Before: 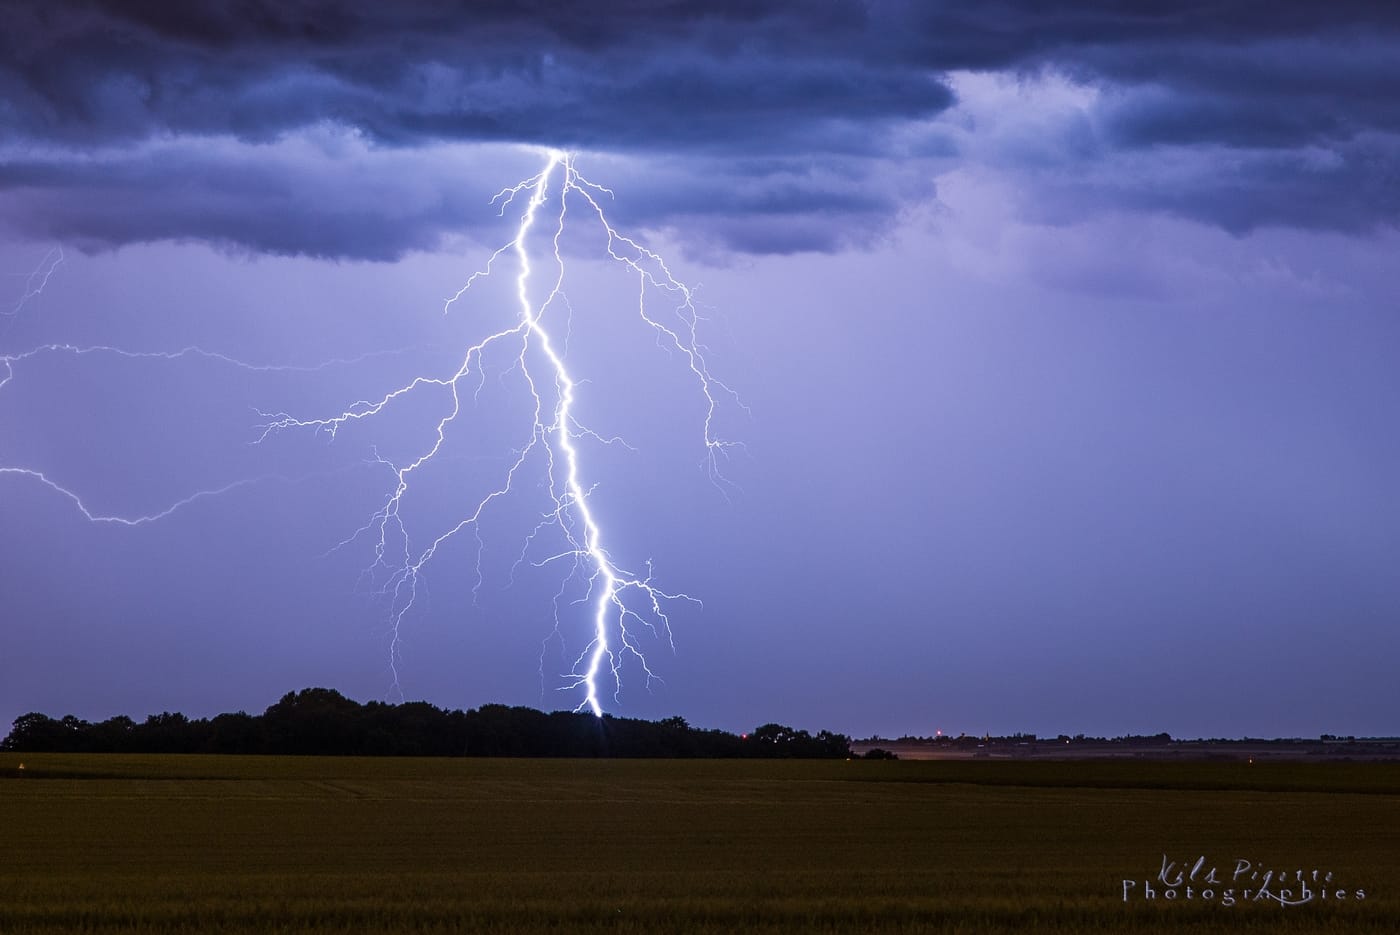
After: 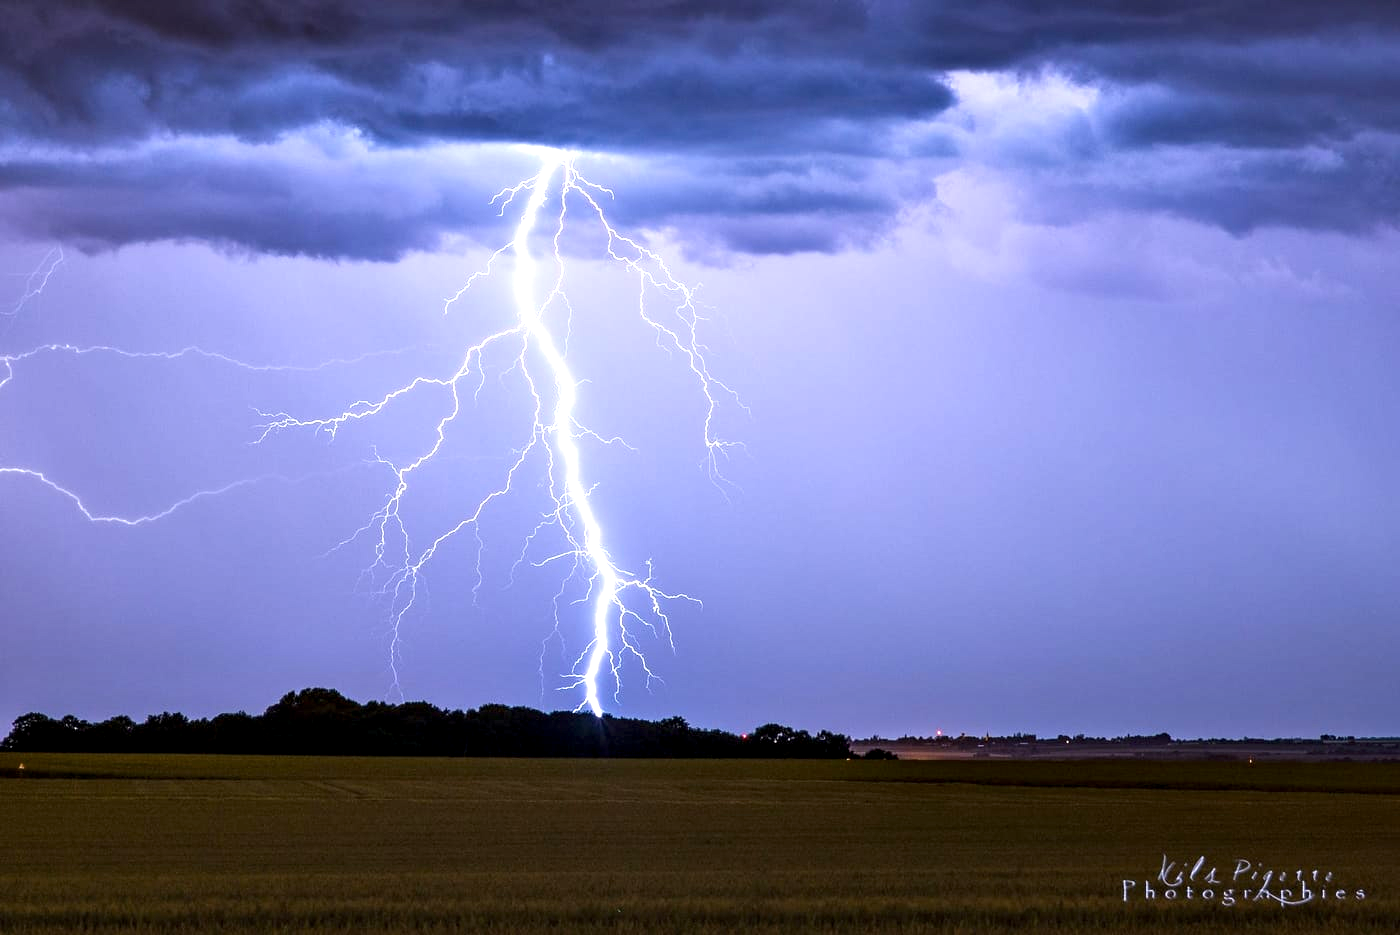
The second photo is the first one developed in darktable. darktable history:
exposure: black level correction 0, exposure 0.7 EV, compensate exposure bias true, compensate highlight preservation false
contrast equalizer: octaves 7, y [[0.528, 0.548, 0.563, 0.562, 0.546, 0.526], [0.55 ×6], [0 ×6], [0 ×6], [0 ×6]]
